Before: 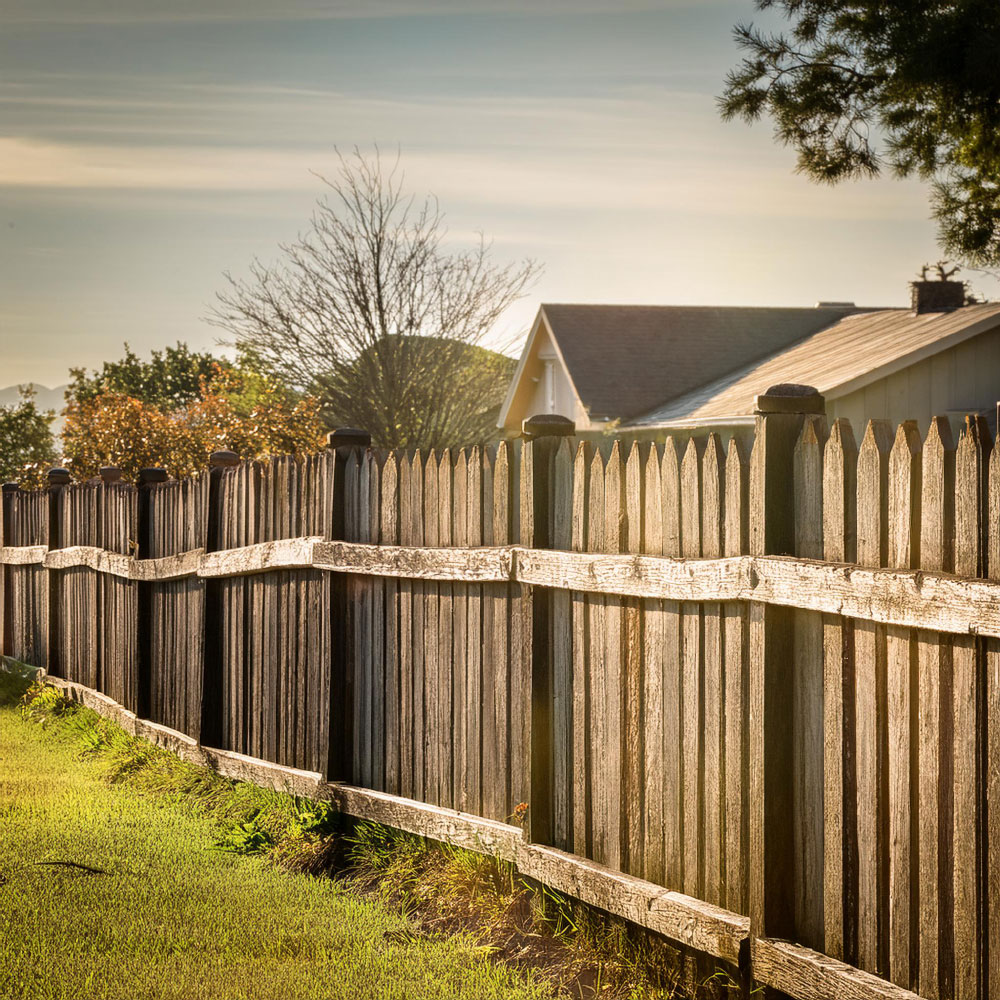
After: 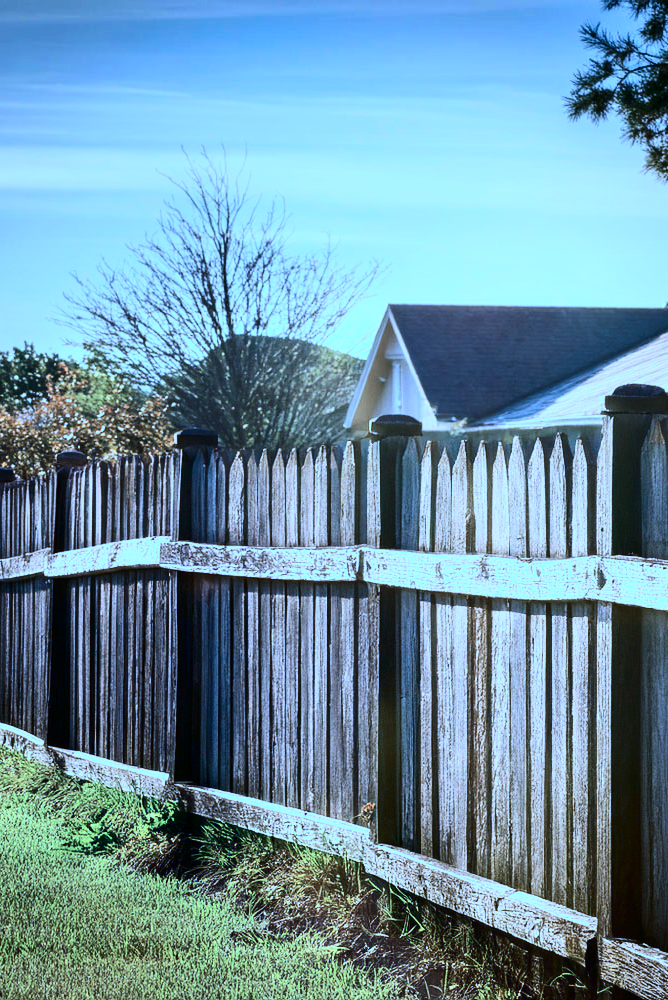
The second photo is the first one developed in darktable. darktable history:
crop: left 15.376%, right 17.76%
contrast brightness saturation: contrast 0.298
color calibration: illuminant as shot in camera, x 0.462, y 0.419, temperature 2650.63 K
